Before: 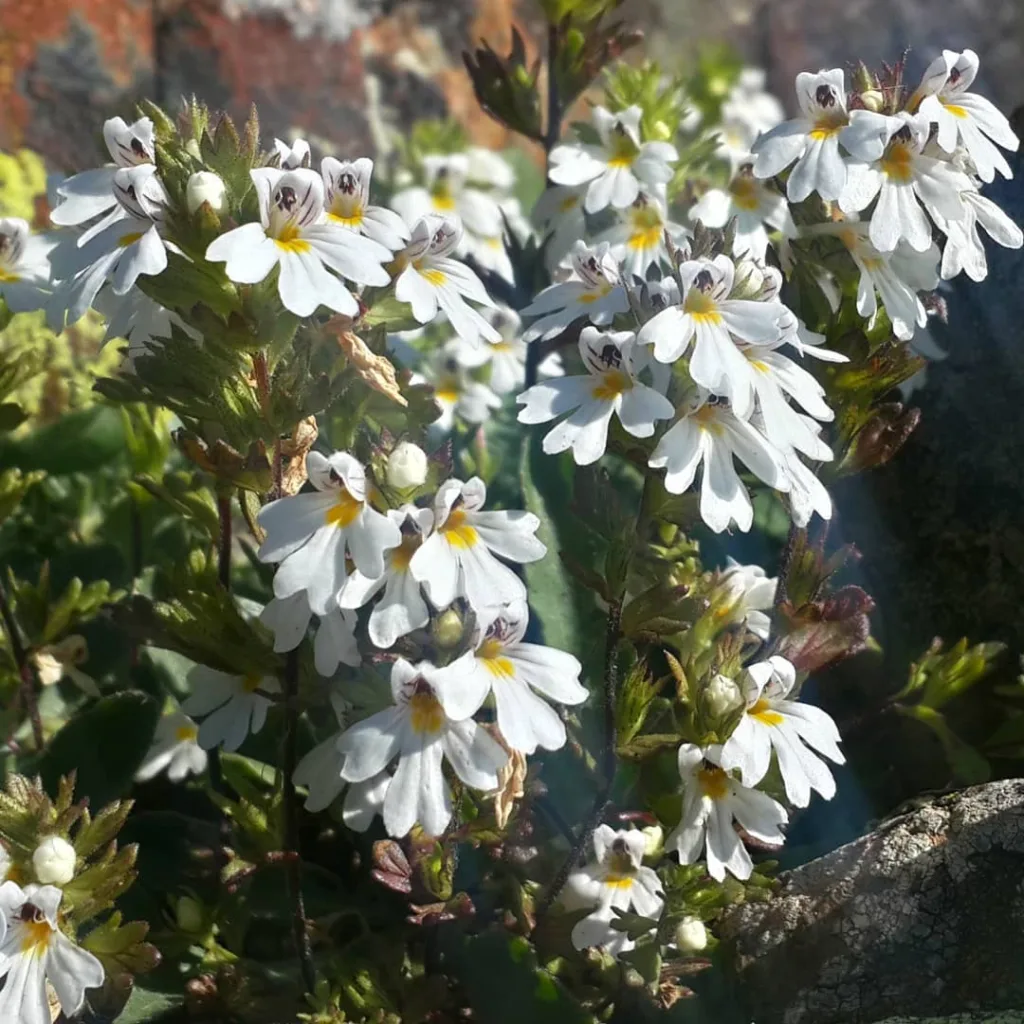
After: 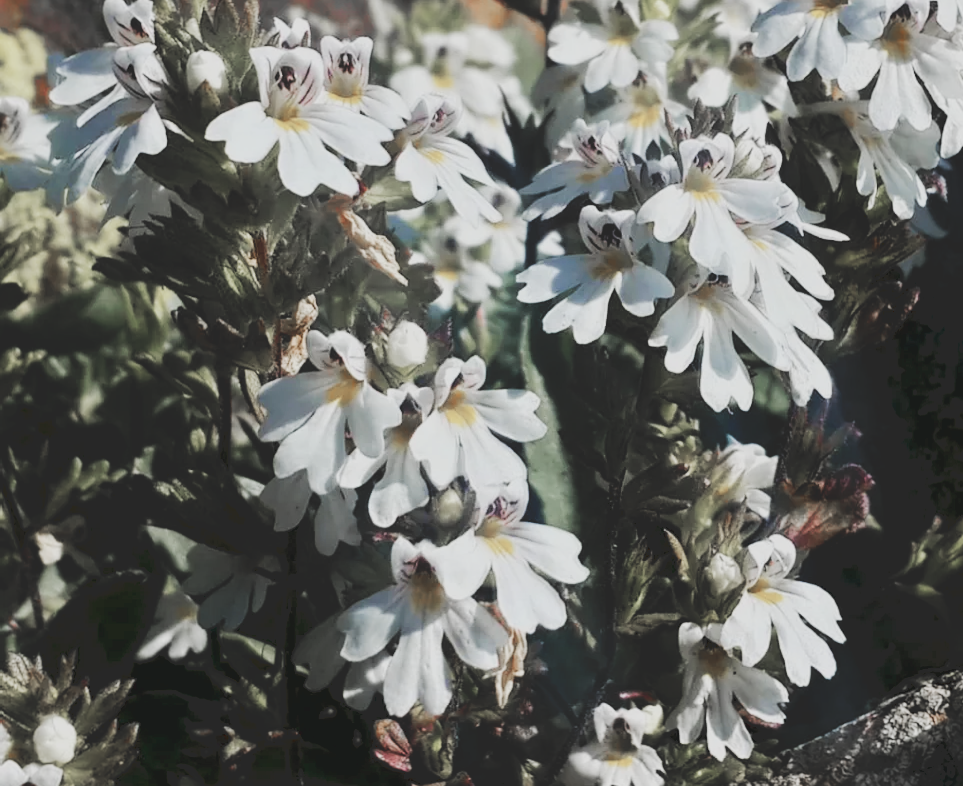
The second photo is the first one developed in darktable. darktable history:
crop and rotate: angle 0.061°, top 11.861%, right 5.831%, bottom 11.292%
color zones: curves: ch1 [(0, 0.708) (0.088, 0.648) (0.245, 0.187) (0.429, 0.326) (0.571, 0.498) (0.714, 0.5) (0.857, 0.5) (1, 0.708)]
tone curve: curves: ch0 [(0, 0) (0.003, 0.156) (0.011, 0.156) (0.025, 0.157) (0.044, 0.164) (0.069, 0.172) (0.1, 0.181) (0.136, 0.191) (0.177, 0.214) (0.224, 0.245) (0.277, 0.285) (0.335, 0.333) (0.399, 0.387) (0.468, 0.471) (0.543, 0.556) (0.623, 0.648) (0.709, 0.734) (0.801, 0.809) (0.898, 0.891) (1, 1)], preserve colors none
filmic rgb: black relative exposure -5.13 EV, white relative exposure 3.98 EV, hardness 2.9, contrast 1.193, highlights saturation mix -29.63%, iterations of high-quality reconstruction 0
